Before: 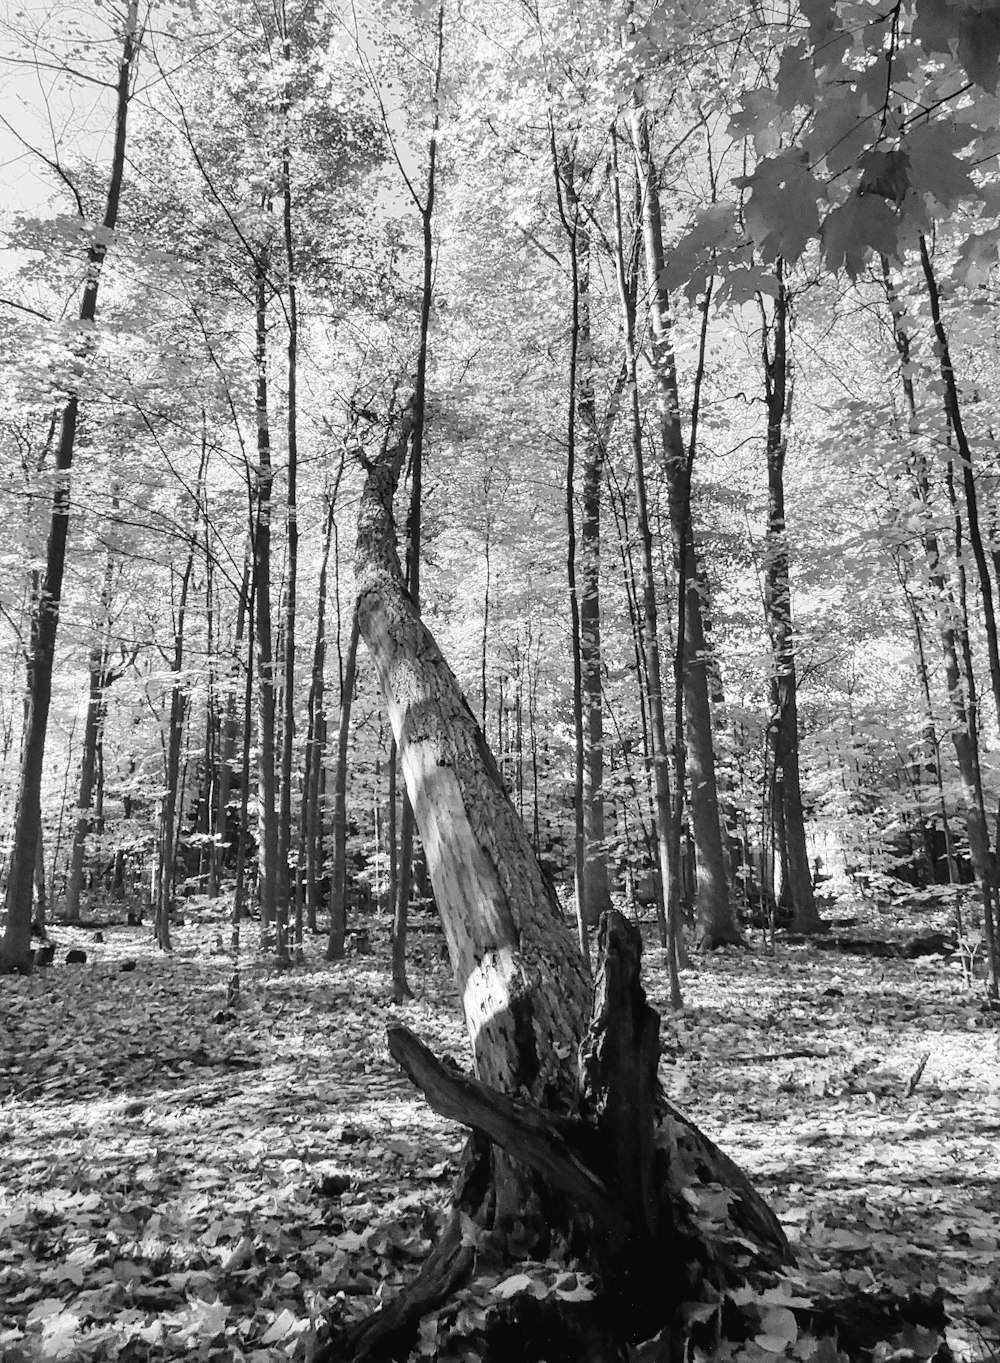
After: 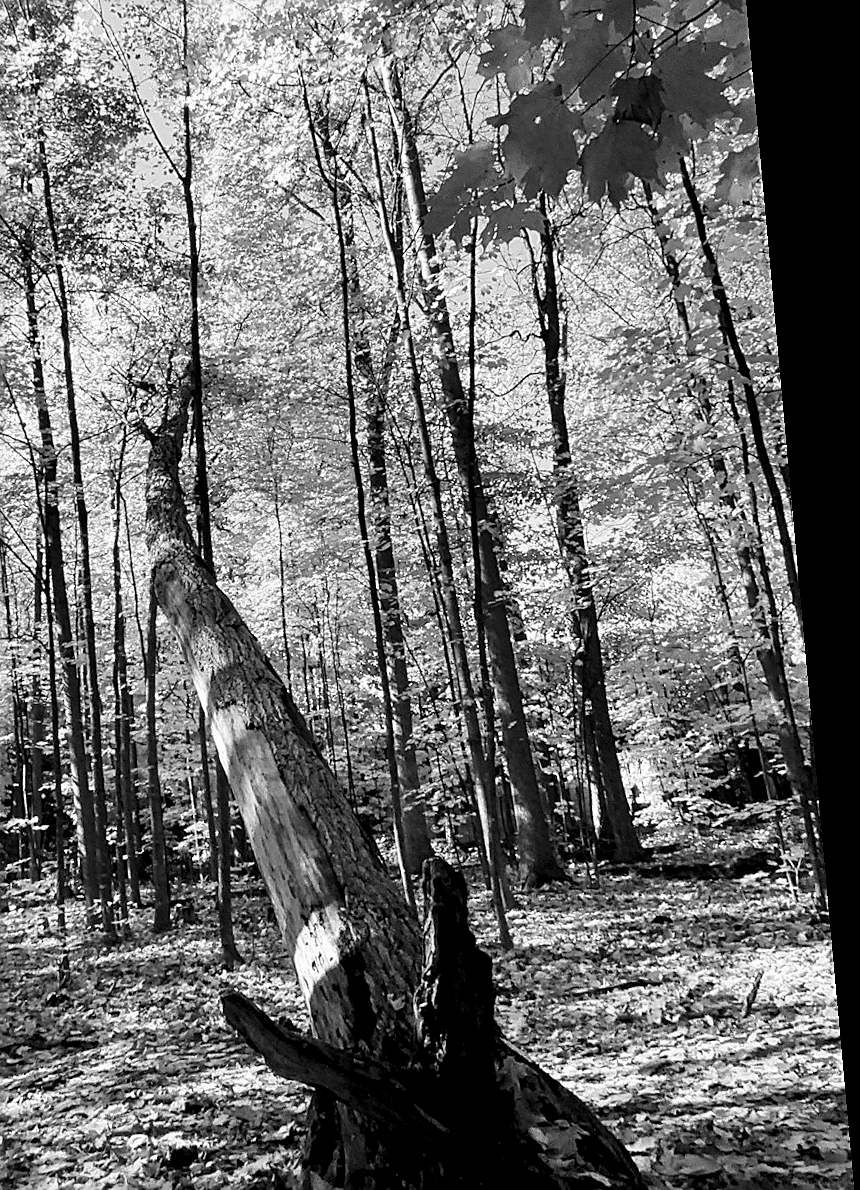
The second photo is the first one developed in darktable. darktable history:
rotate and perspective: rotation -5.2°, automatic cropping off
white balance: emerald 1
levels: levels [0.116, 0.574, 1]
sharpen: on, module defaults
crop: left 23.095%, top 5.827%, bottom 11.854%
